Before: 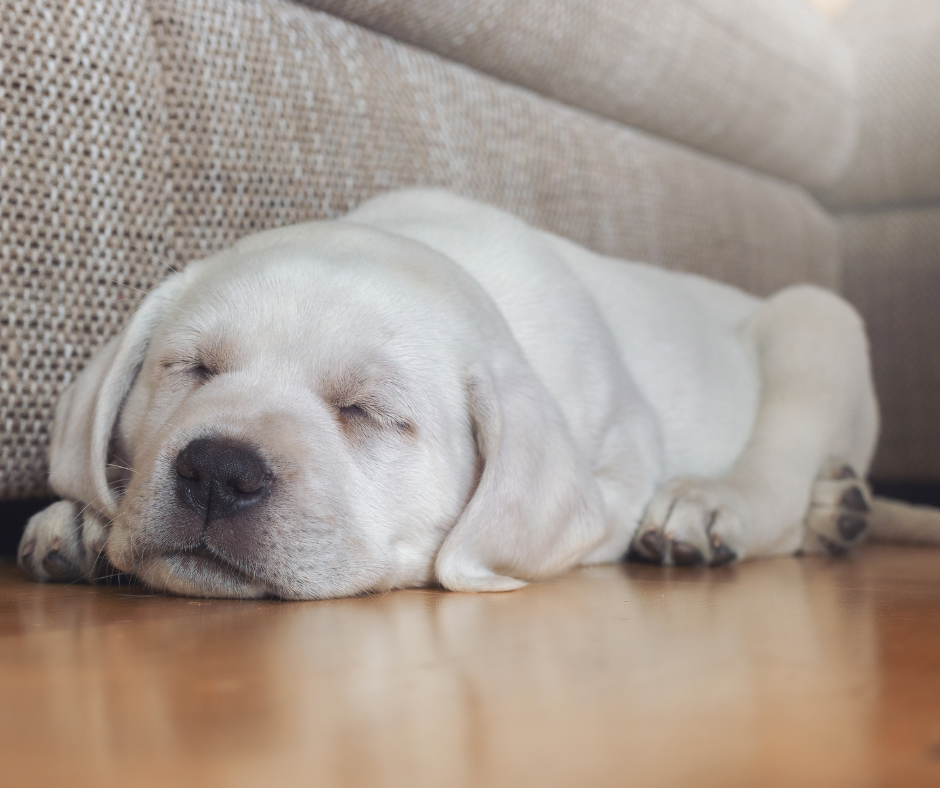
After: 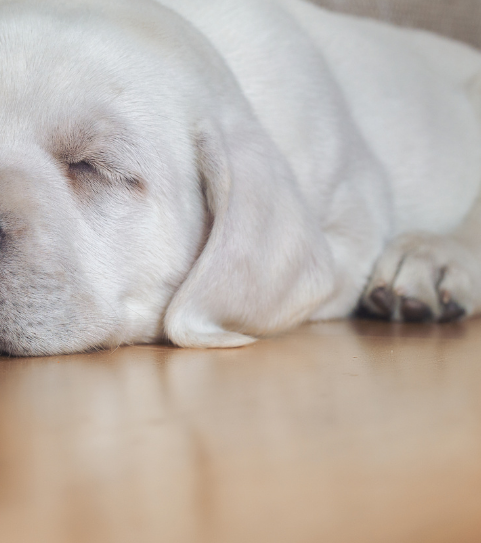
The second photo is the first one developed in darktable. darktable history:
crop and rotate: left 28.909%, top 31.01%, right 19.821%
